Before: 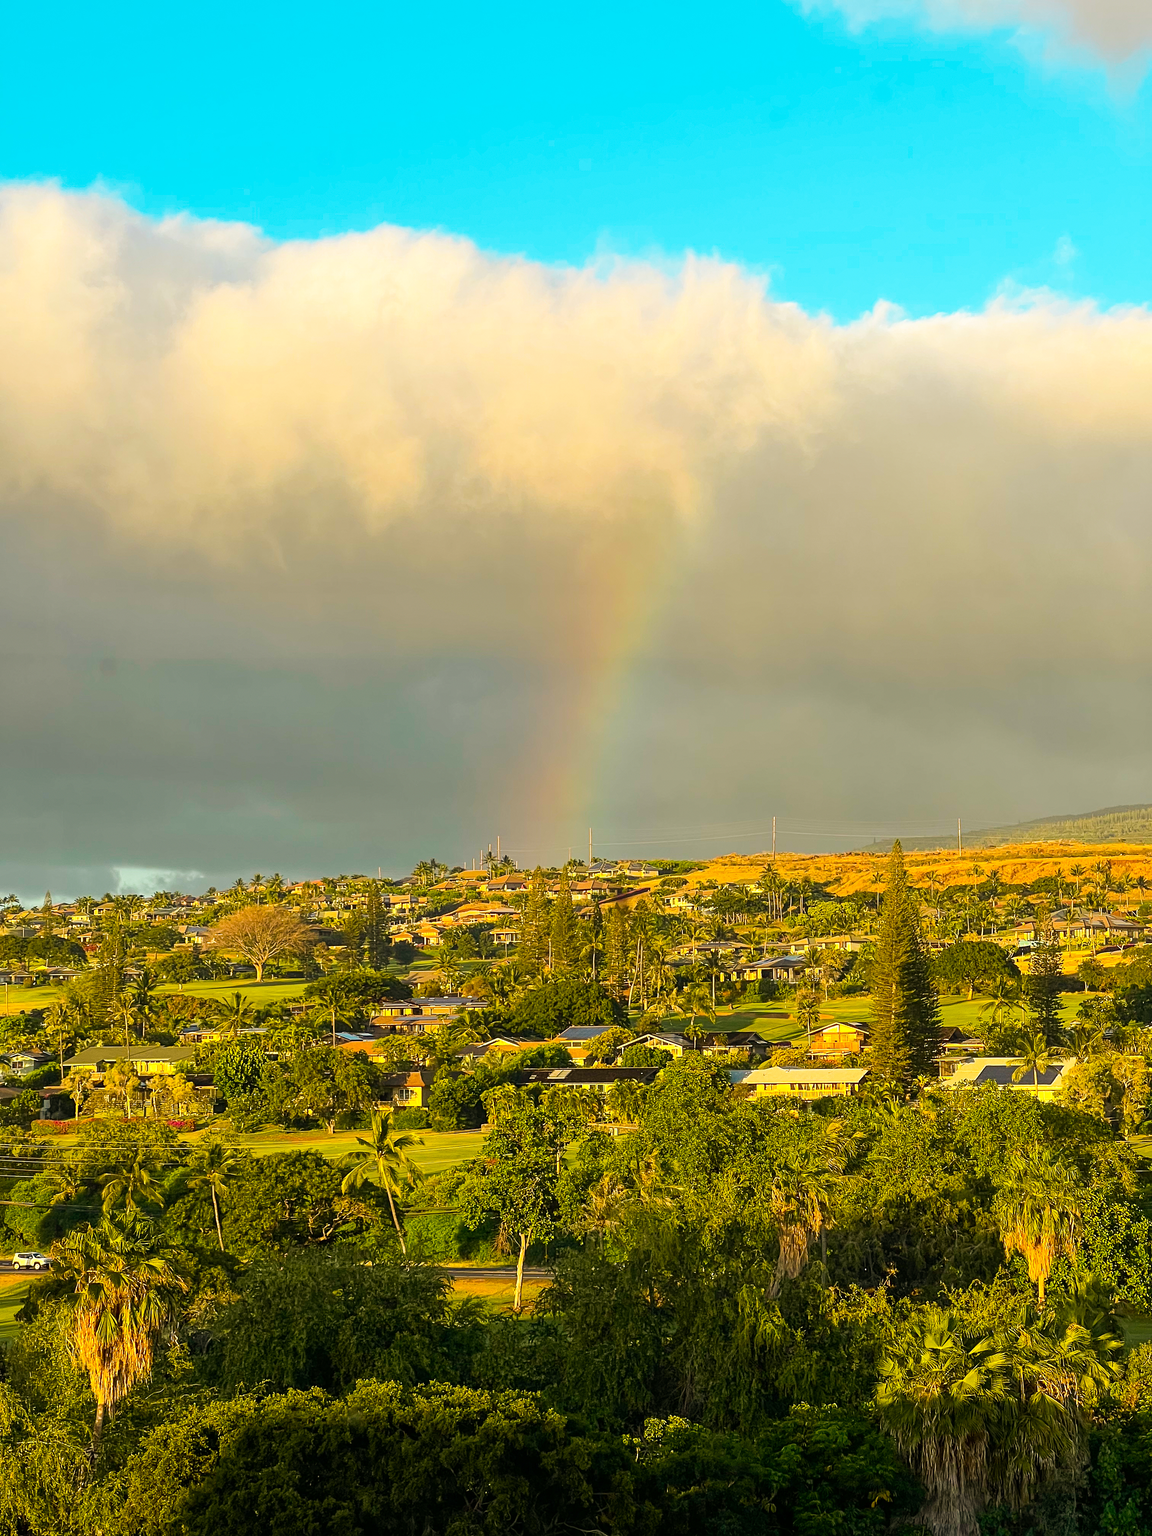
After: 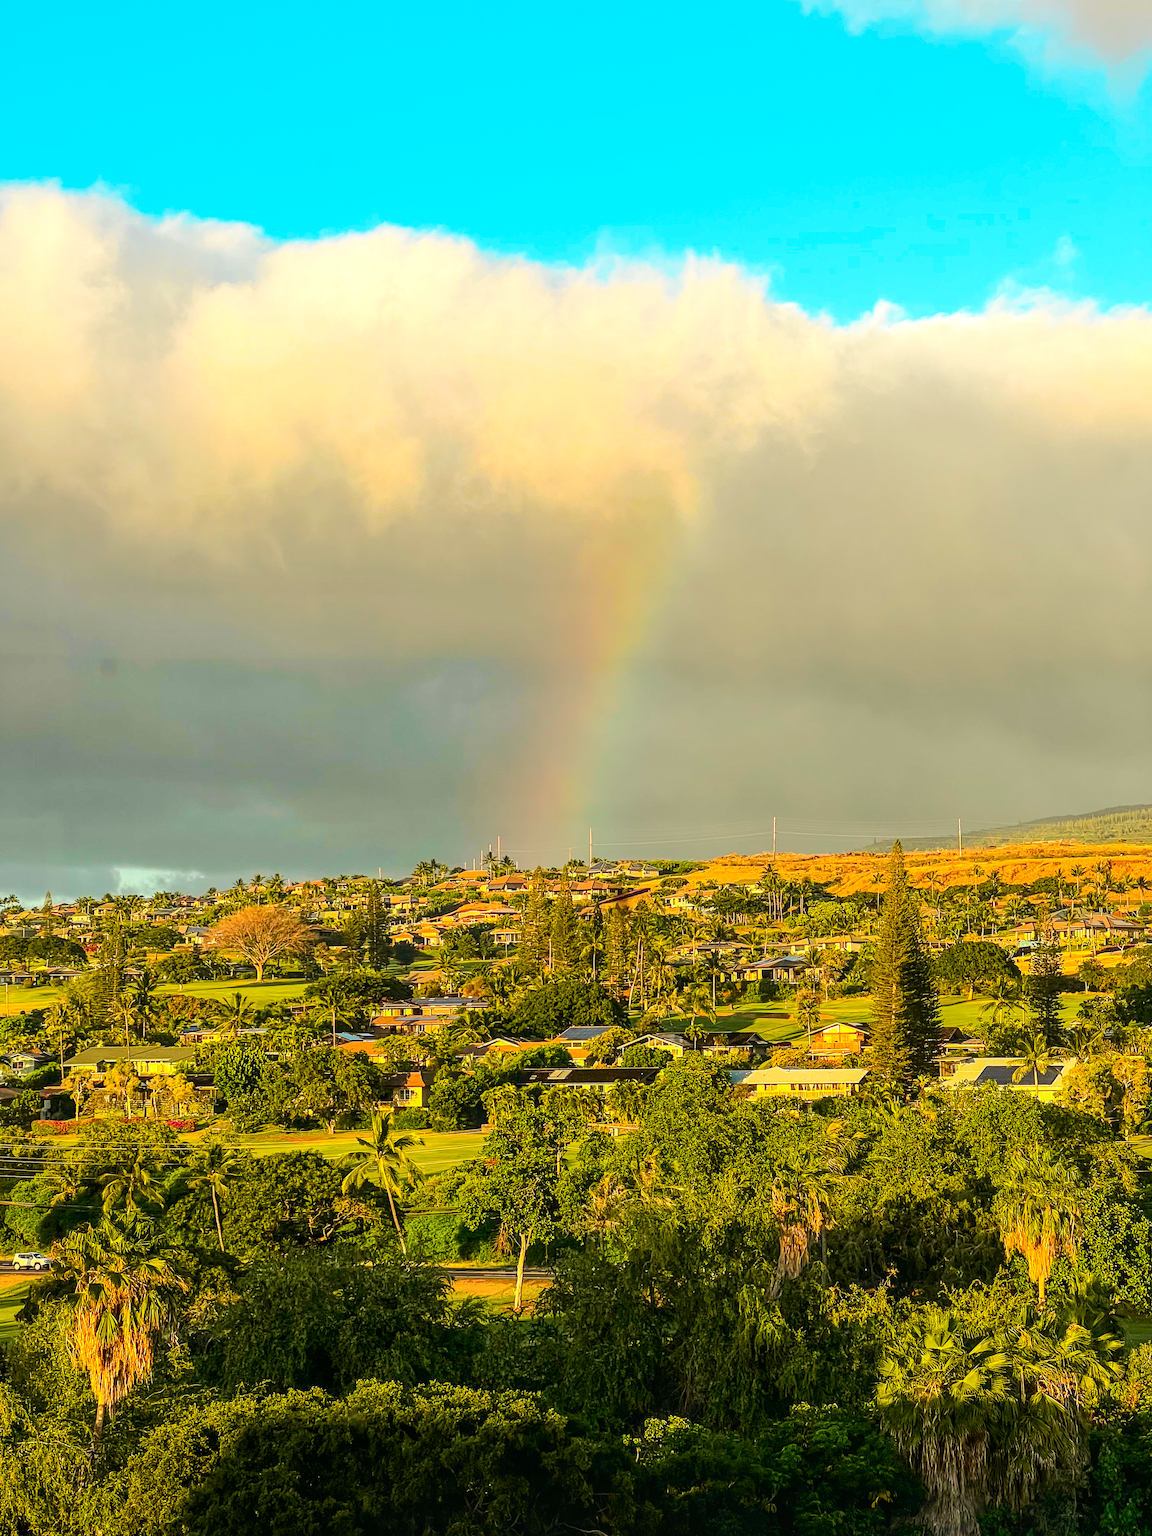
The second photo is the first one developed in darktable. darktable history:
local contrast: on, module defaults
tone curve: curves: ch0 [(0, 0.01) (0.037, 0.032) (0.131, 0.108) (0.275, 0.256) (0.483, 0.512) (0.61, 0.665) (0.696, 0.742) (0.792, 0.819) (0.911, 0.925) (0.997, 0.995)]; ch1 [(0, 0) (0.308, 0.29) (0.425, 0.411) (0.492, 0.488) (0.505, 0.503) (0.527, 0.531) (0.568, 0.594) (0.683, 0.702) (0.746, 0.77) (1, 1)]; ch2 [(0, 0) (0.246, 0.233) (0.36, 0.352) (0.415, 0.415) (0.485, 0.487) (0.502, 0.504) (0.525, 0.523) (0.539, 0.553) (0.587, 0.594) (0.636, 0.652) (0.711, 0.729) (0.845, 0.855) (0.998, 0.977)], color space Lab, independent channels, preserve colors none
